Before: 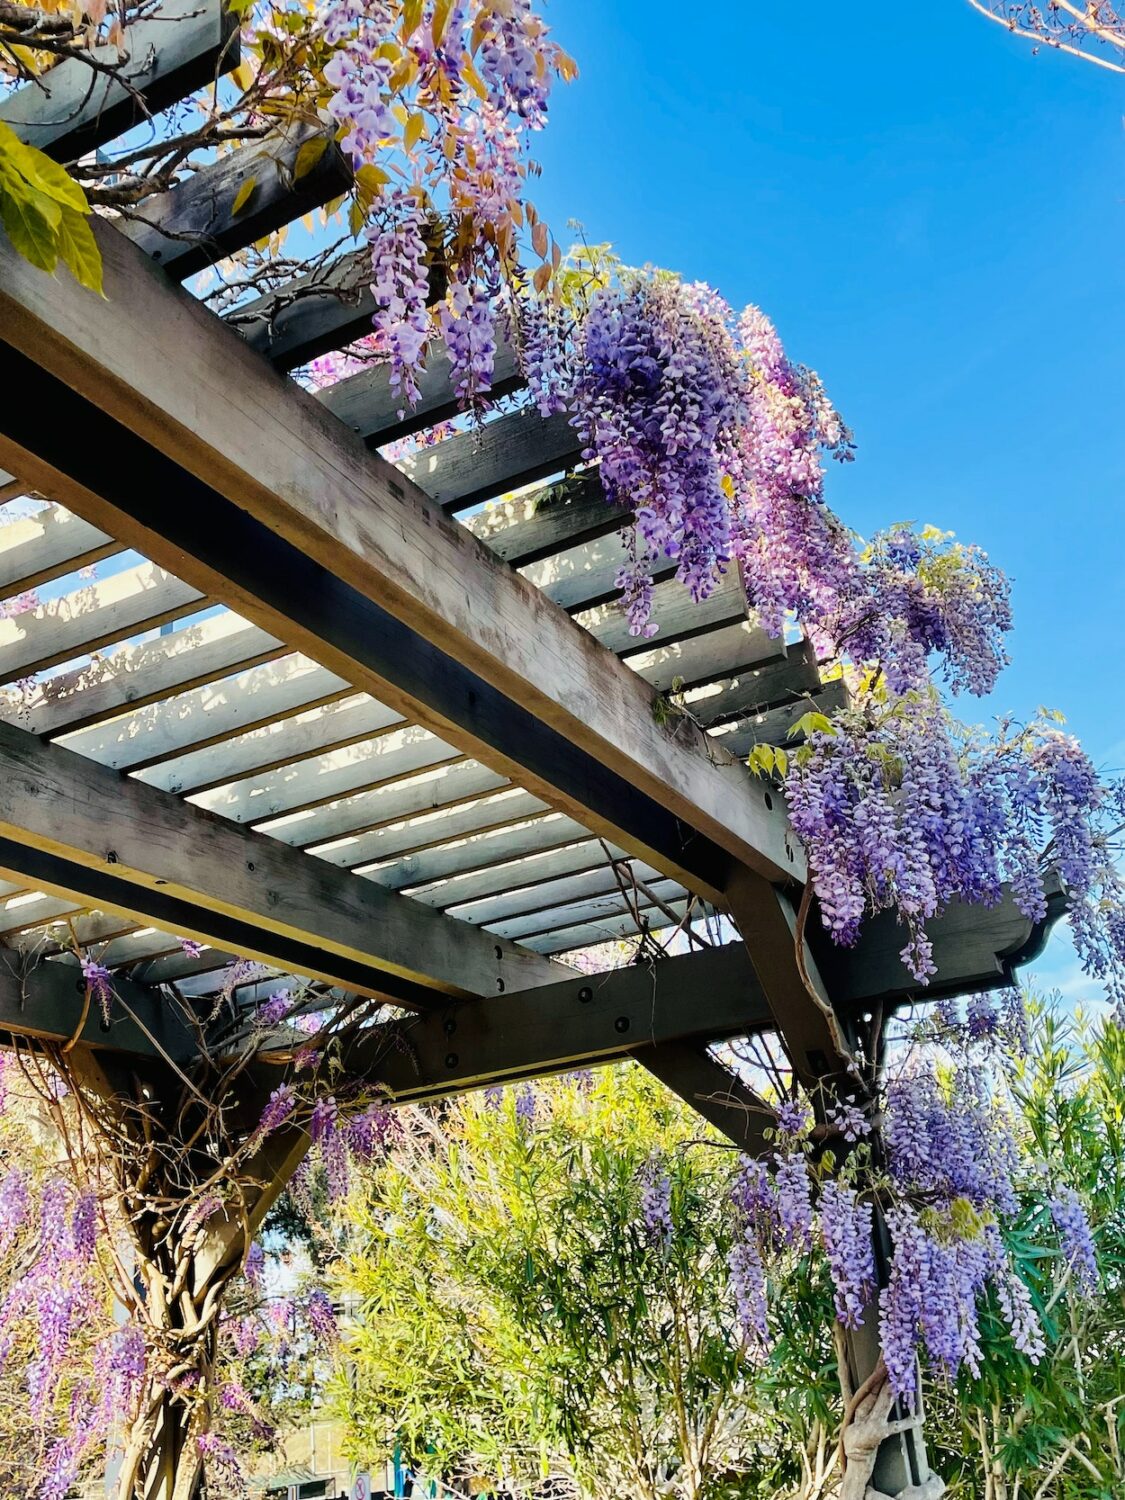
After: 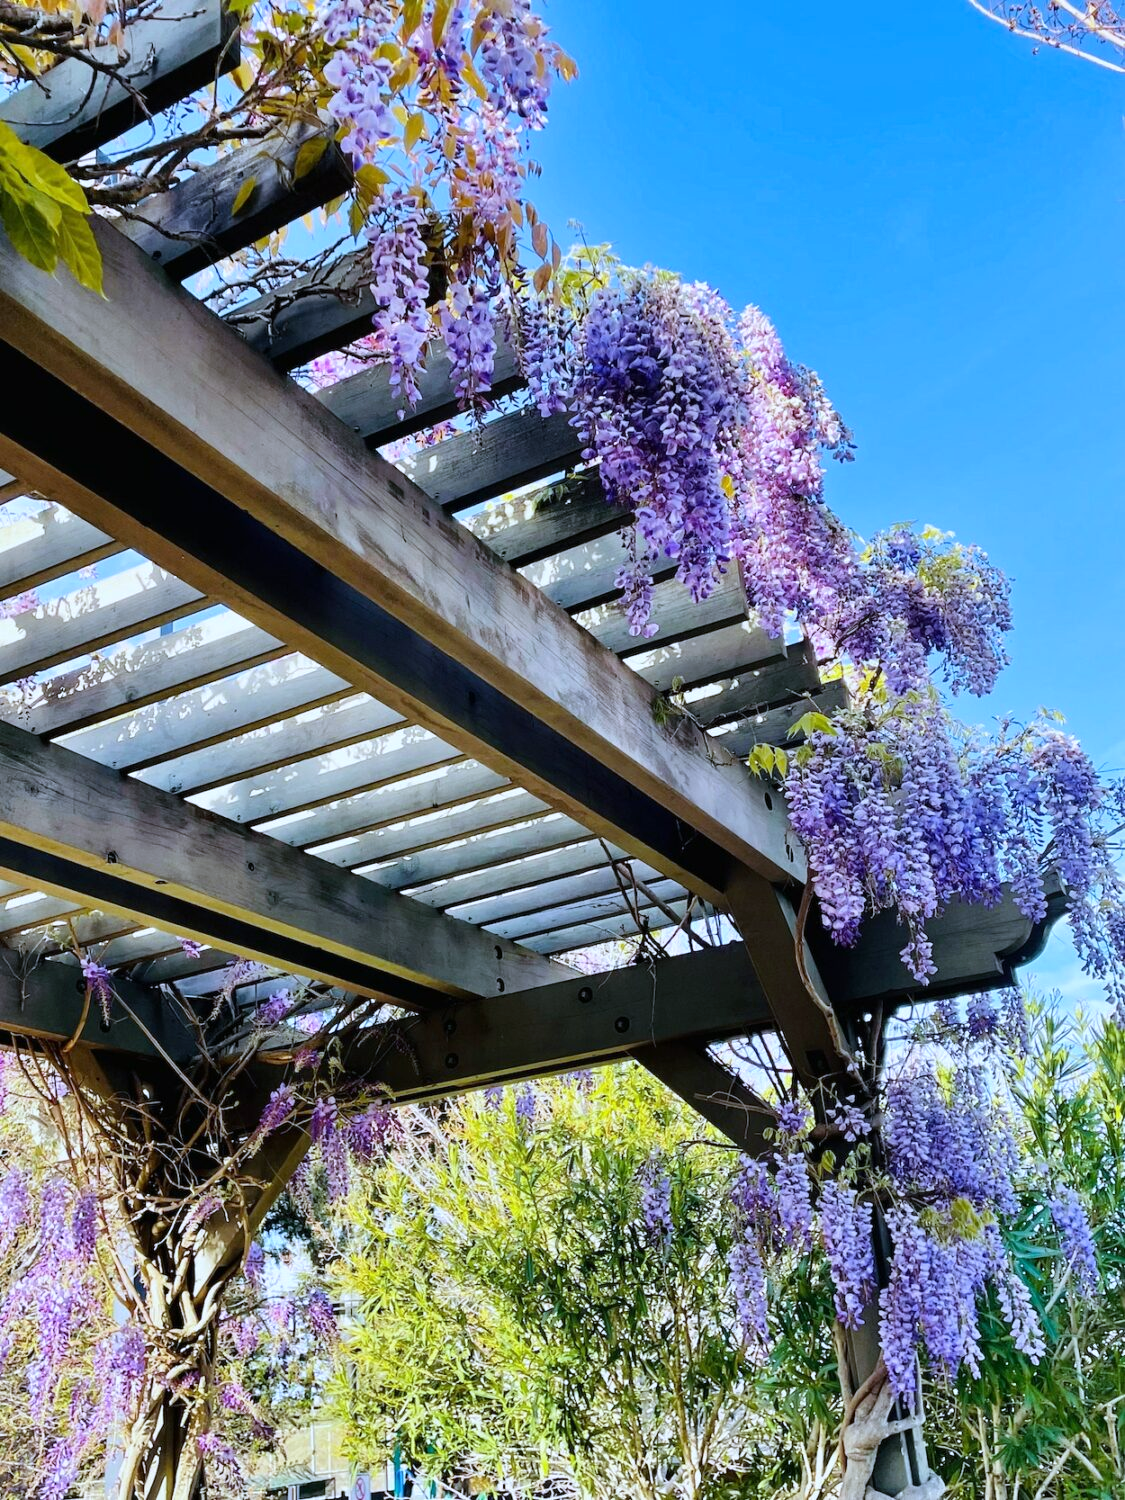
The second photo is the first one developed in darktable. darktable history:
white balance: red 0.948, green 1.02, blue 1.176
velvia: strength 6%
